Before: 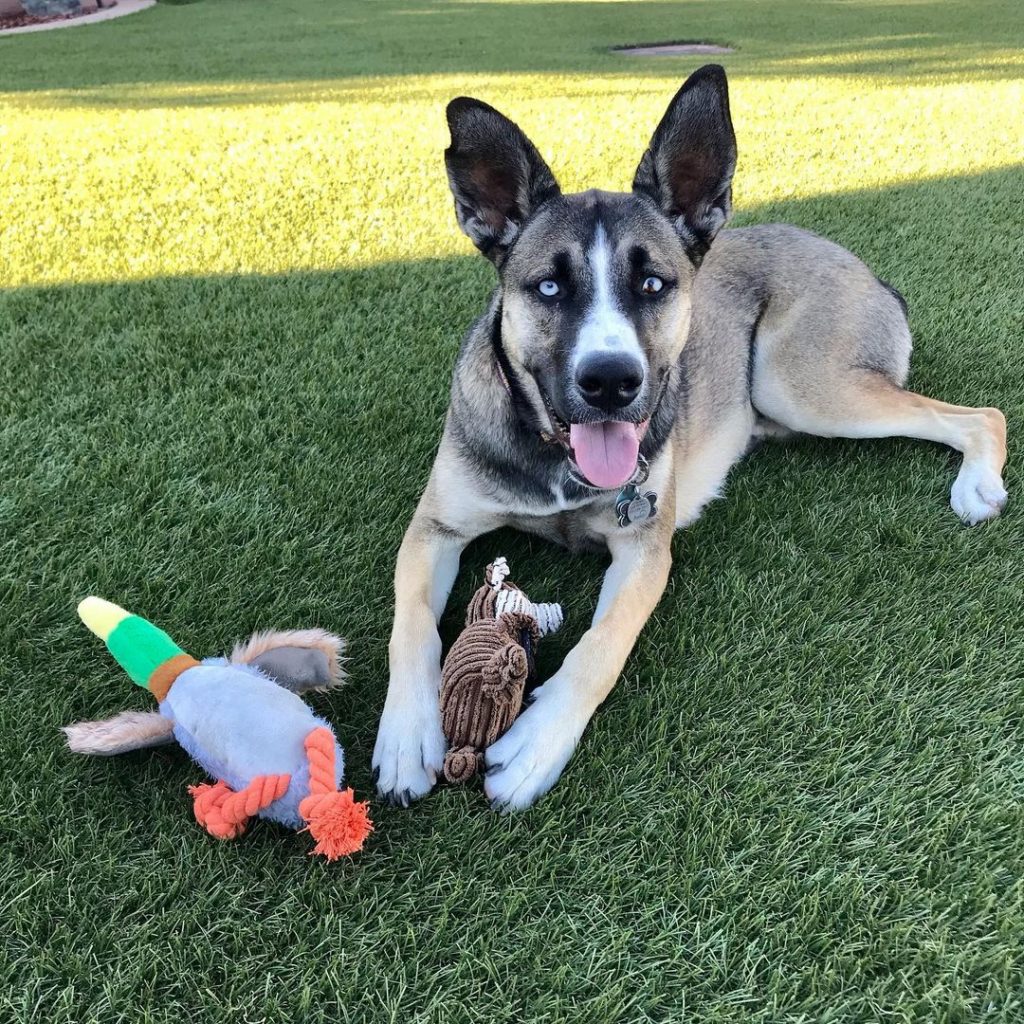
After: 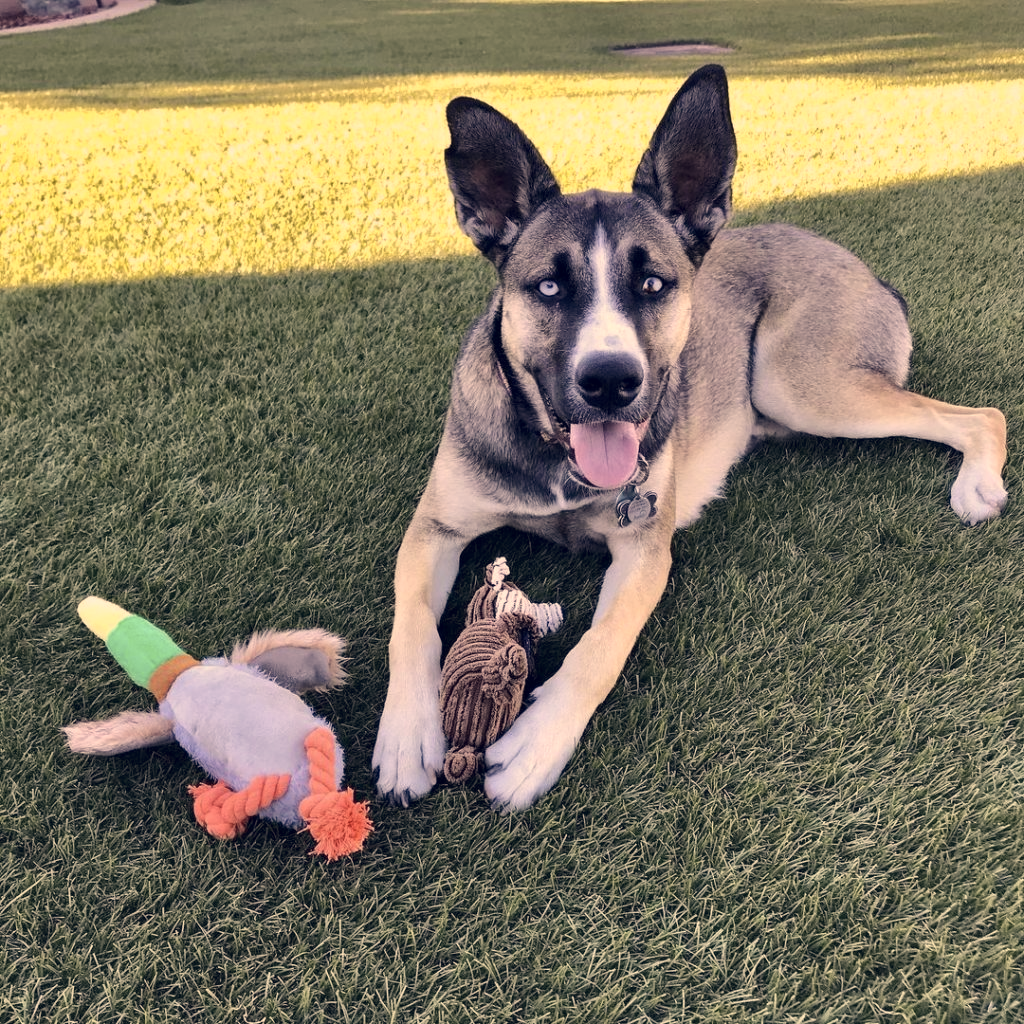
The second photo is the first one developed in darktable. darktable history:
shadows and highlights: shadows 53, soften with gaussian
exposure: exposure -0.05 EV
local contrast: mode bilateral grid, contrast 100, coarseness 100, detail 108%, midtone range 0.2
color correction: highlights a* 19.59, highlights b* 27.49, shadows a* 3.46, shadows b* -17.28, saturation 0.73
